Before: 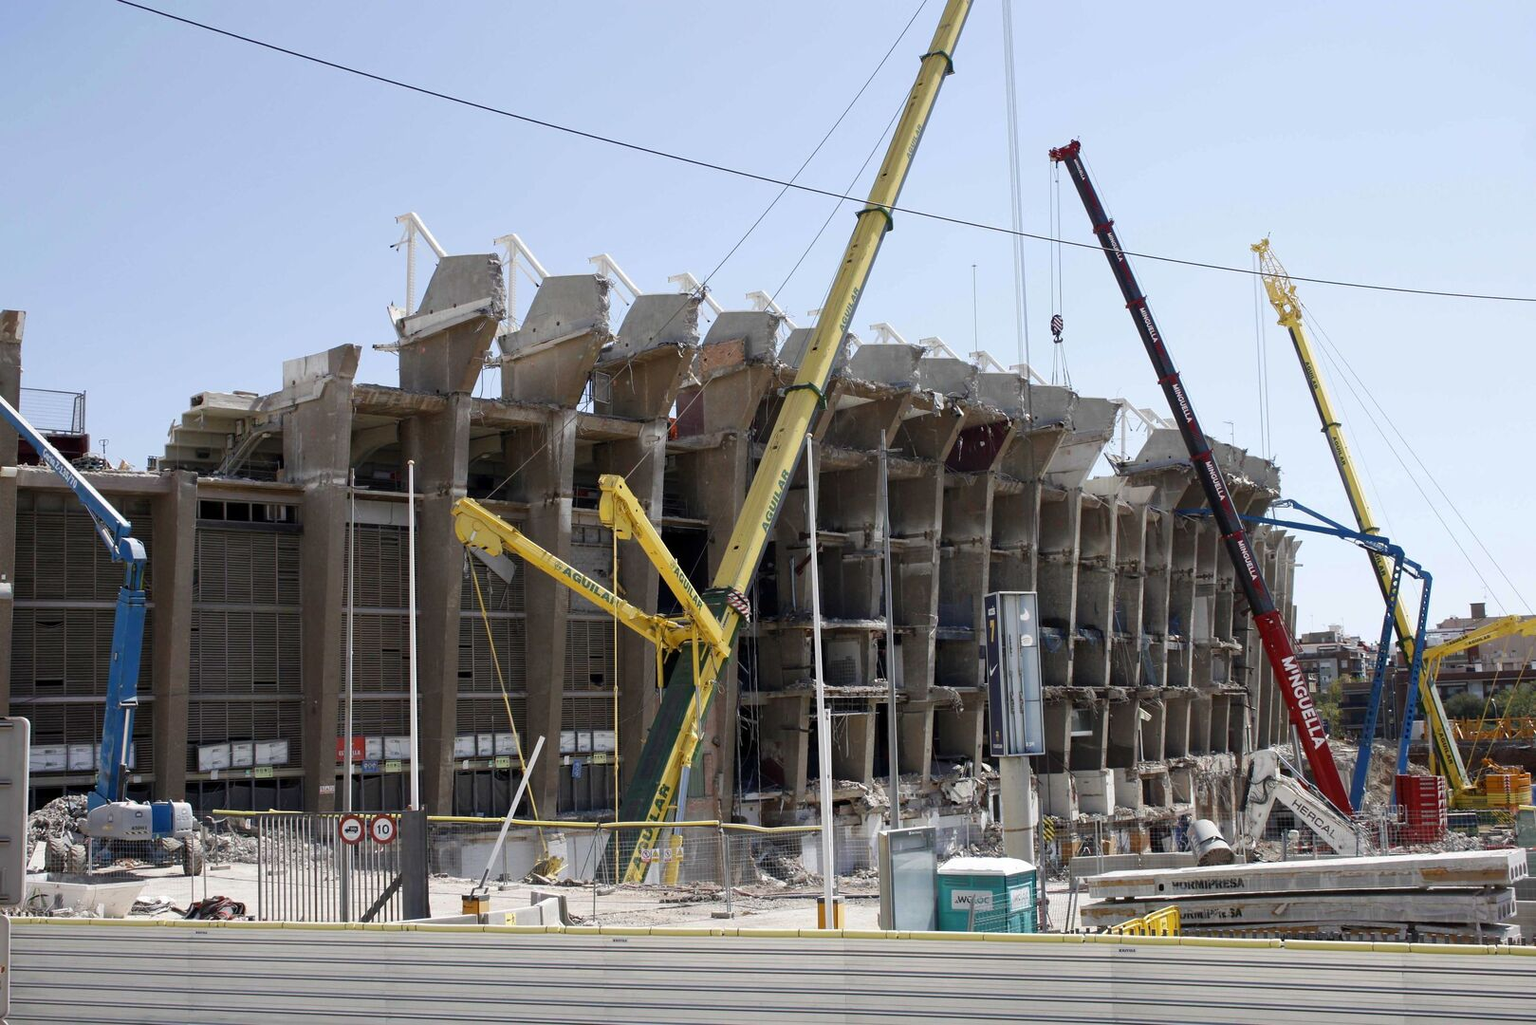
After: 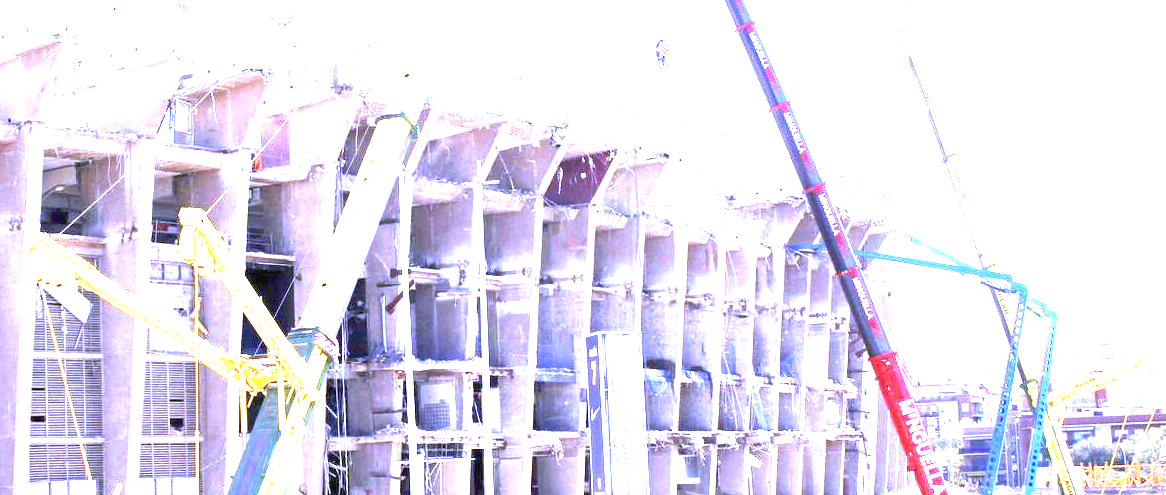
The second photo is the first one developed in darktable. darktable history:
white balance: red 0.98, blue 1.61
exposure: black level correction 0, exposure 4 EV, compensate exposure bias true, compensate highlight preservation false
crop and rotate: left 27.938%, top 27.046%, bottom 27.046%
vignetting: fall-off start 100%, brightness -0.406, saturation -0.3, width/height ratio 1.324, dithering 8-bit output, unbound false
